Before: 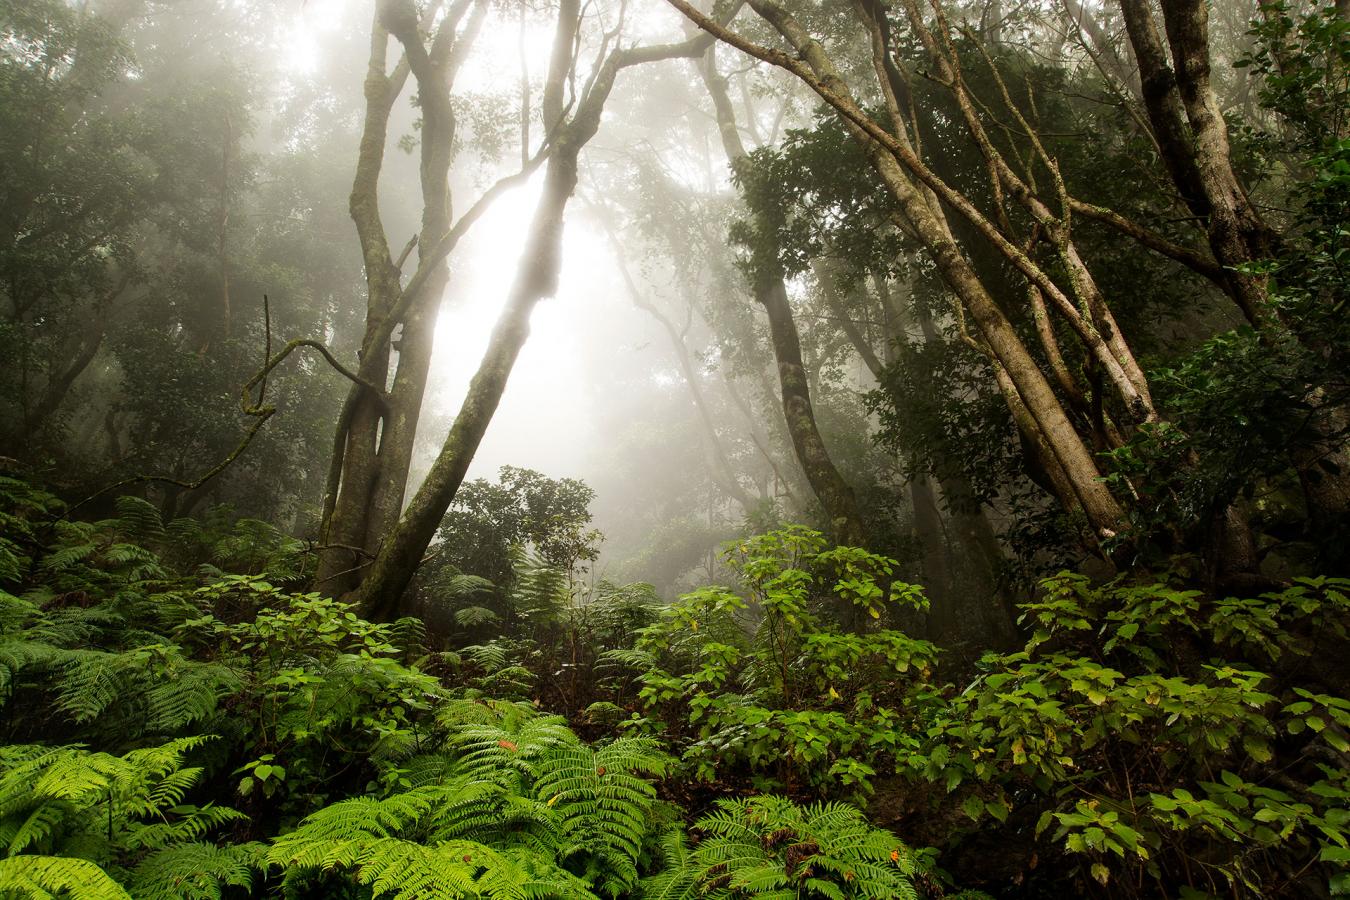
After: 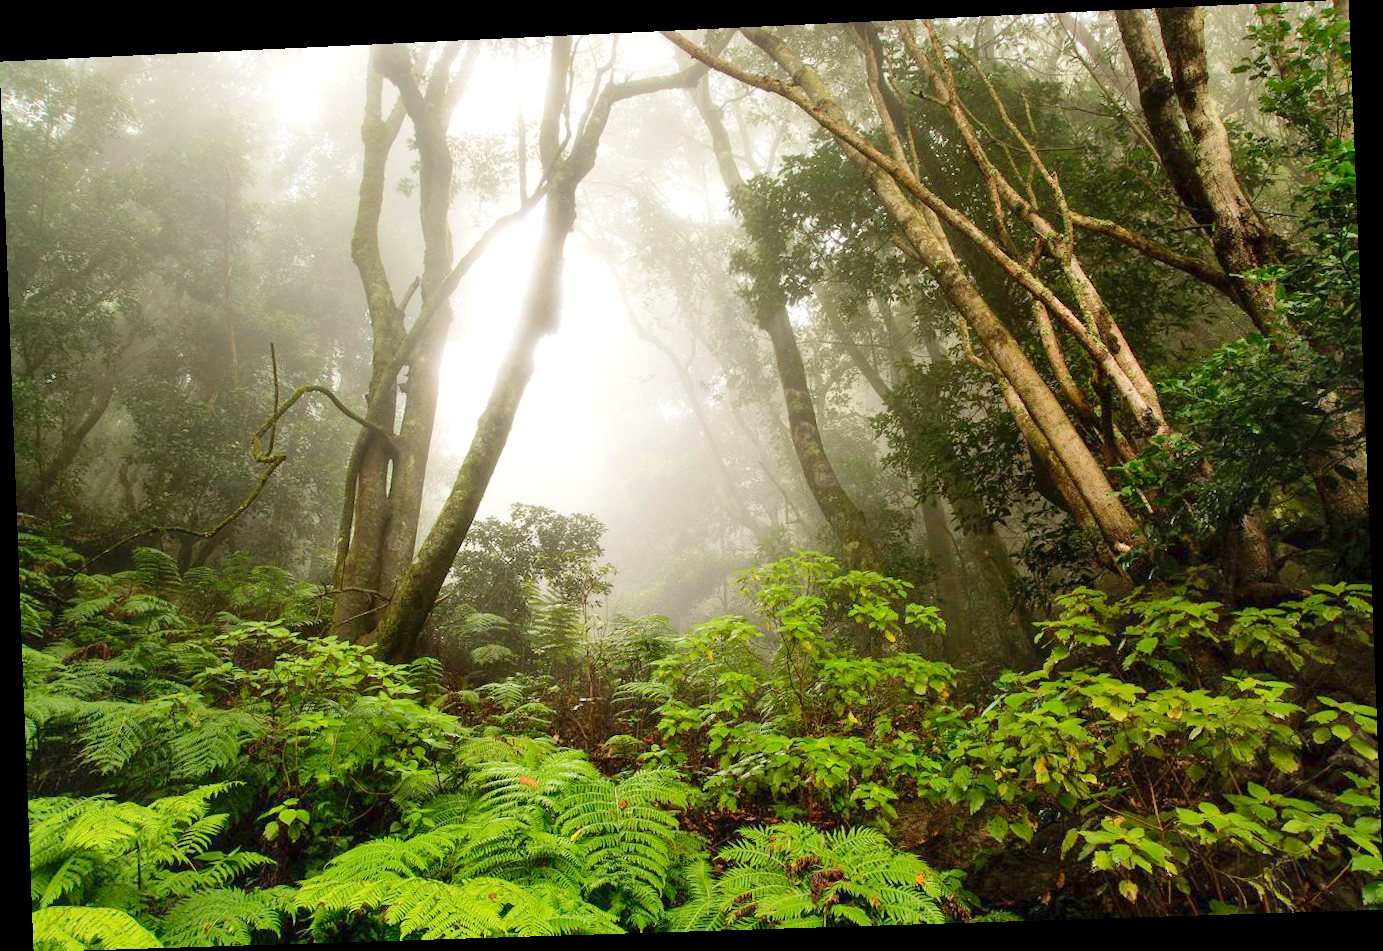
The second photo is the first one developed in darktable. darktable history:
rotate and perspective: rotation -2.22°, lens shift (horizontal) -0.022, automatic cropping off
shadows and highlights: radius 337.17, shadows 29.01, soften with gaussian
levels: levels [0, 0.397, 0.955]
